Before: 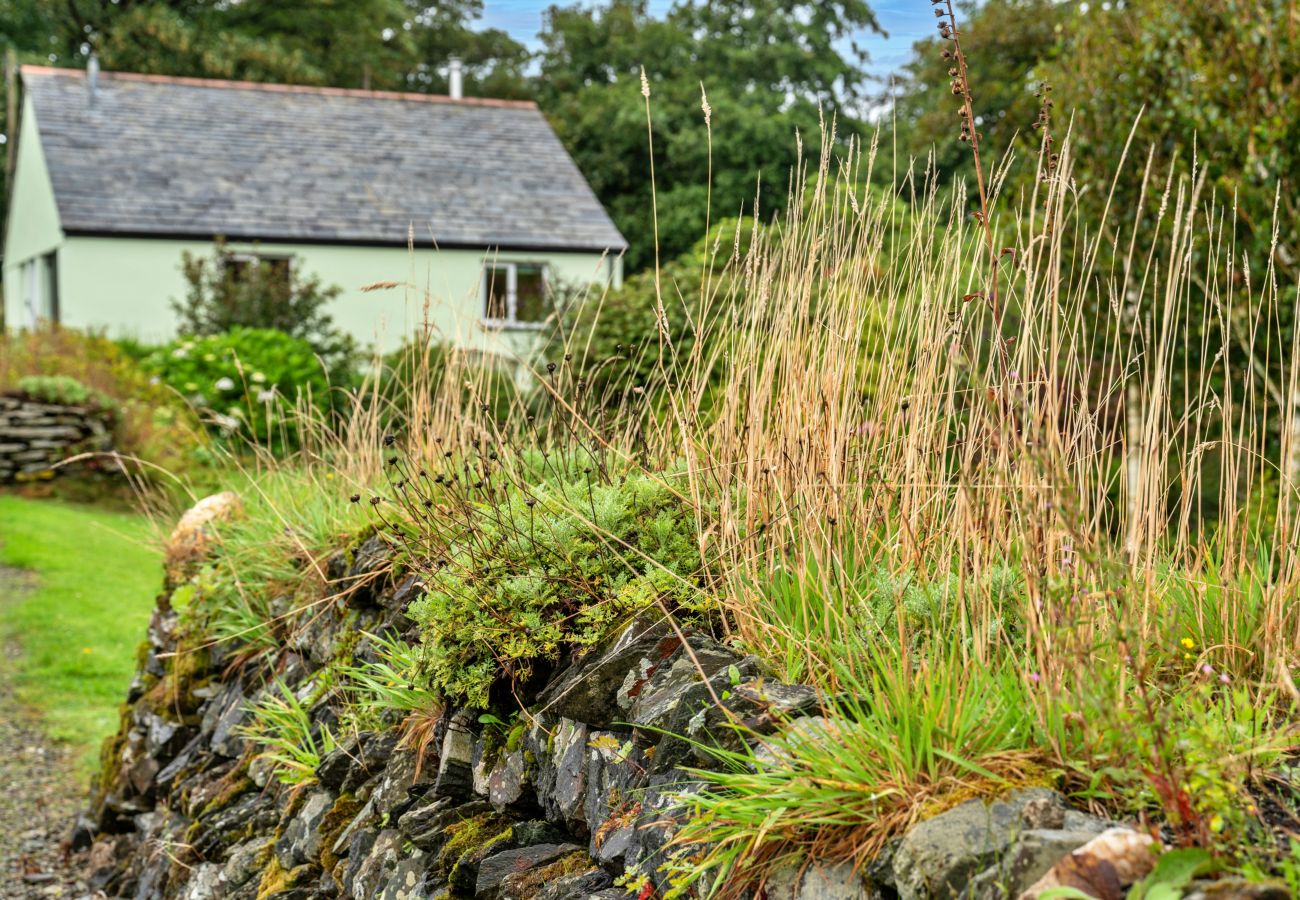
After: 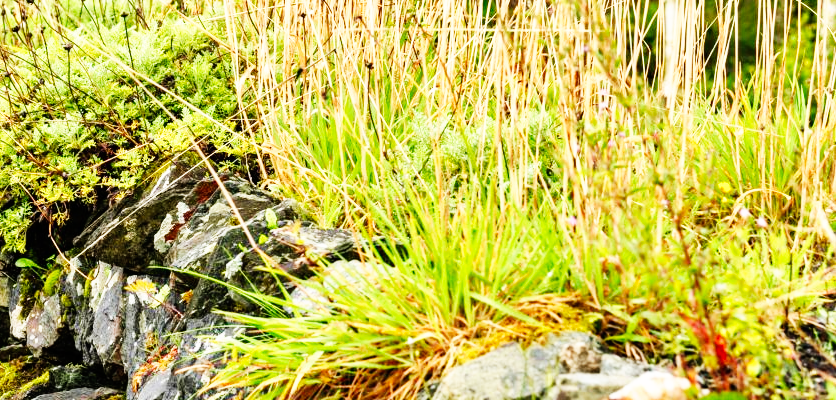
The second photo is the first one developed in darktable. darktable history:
crop and rotate: left 35.618%, top 50.718%, bottom 4.808%
base curve: curves: ch0 [(0, 0) (0.007, 0.004) (0.027, 0.03) (0.046, 0.07) (0.207, 0.54) (0.442, 0.872) (0.673, 0.972) (1, 1)], preserve colors none
